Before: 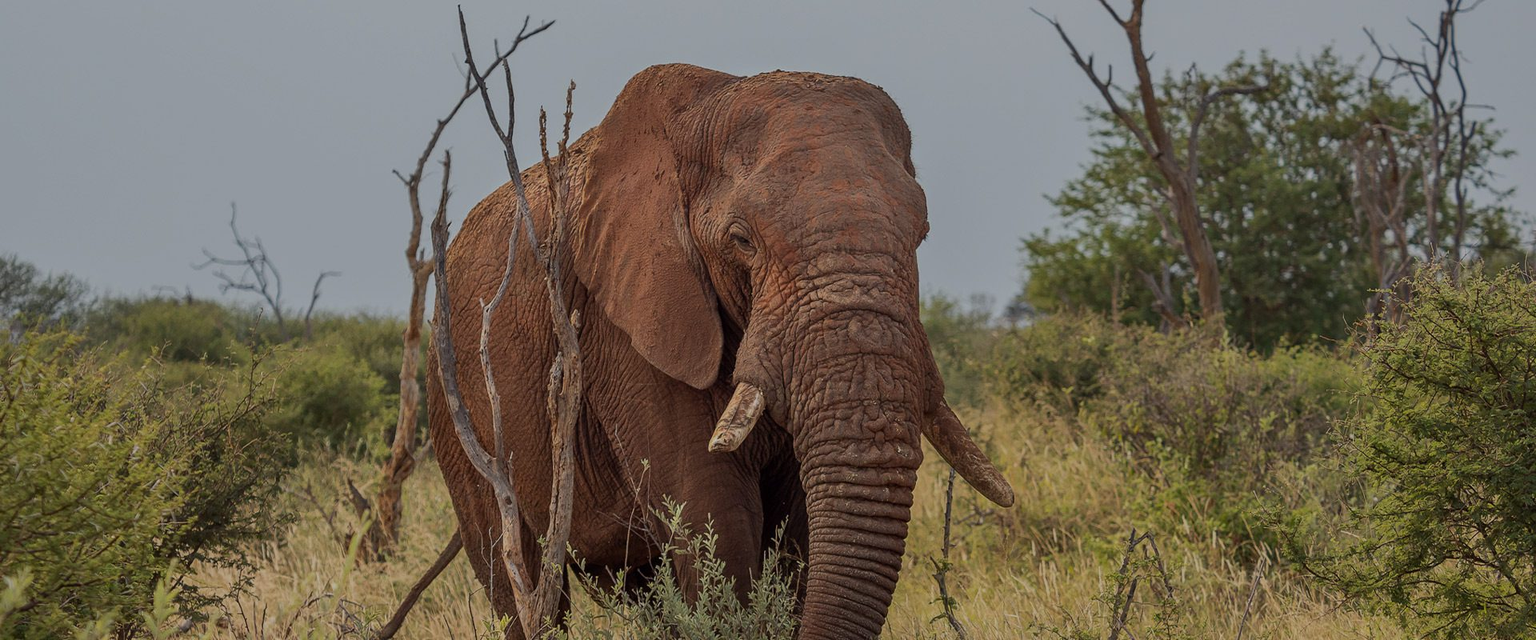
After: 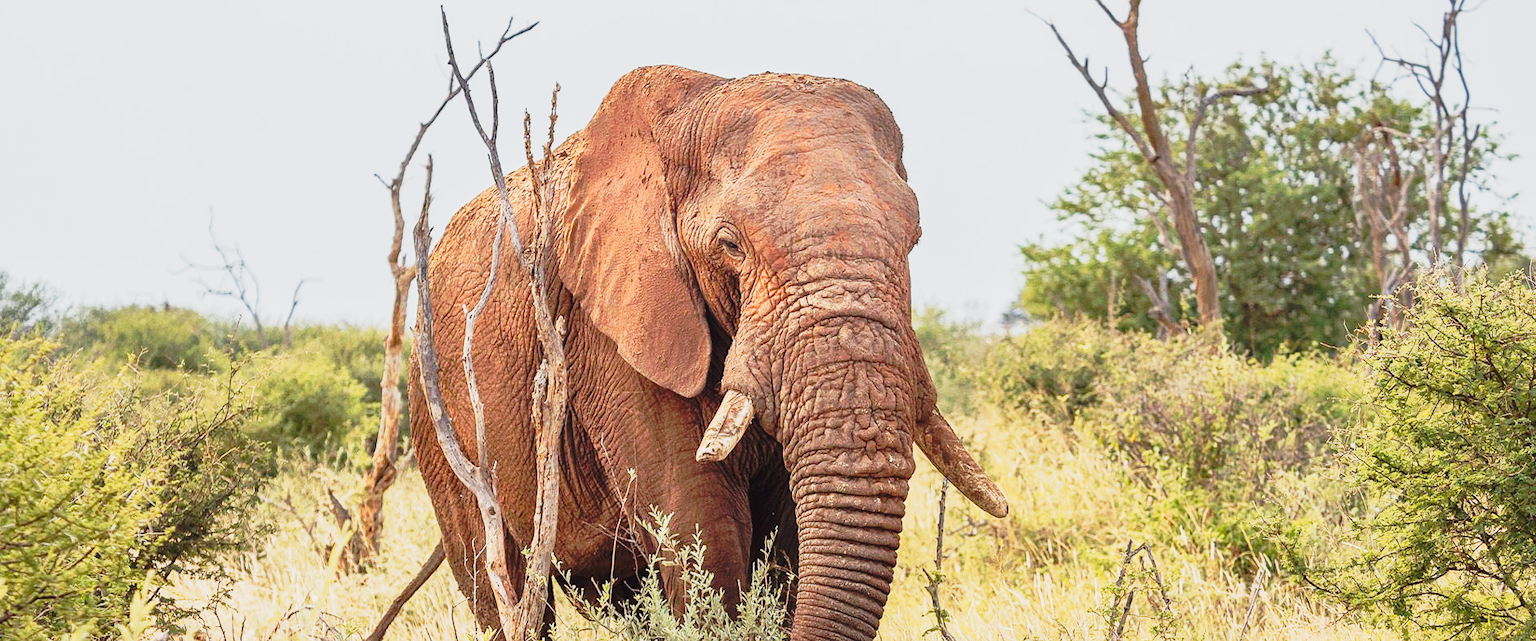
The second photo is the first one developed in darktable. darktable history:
tone curve: curves: ch0 [(0, 0.032) (0.094, 0.08) (0.265, 0.208) (0.41, 0.417) (0.498, 0.496) (0.638, 0.673) (0.819, 0.841) (0.96, 0.899)]; ch1 [(0, 0) (0.161, 0.092) (0.37, 0.302) (0.417, 0.434) (0.495, 0.498) (0.576, 0.589) (0.725, 0.765) (1, 1)]; ch2 [(0, 0) (0.352, 0.403) (0.45, 0.469) (0.521, 0.515) (0.59, 0.579) (1, 1)], preserve colors none
crop: left 1.724%, right 0.278%, bottom 1.734%
exposure: black level correction 0, exposure 1.934 EV, compensate highlight preservation false
local contrast: mode bilateral grid, contrast 10, coarseness 24, detail 110%, midtone range 0.2
